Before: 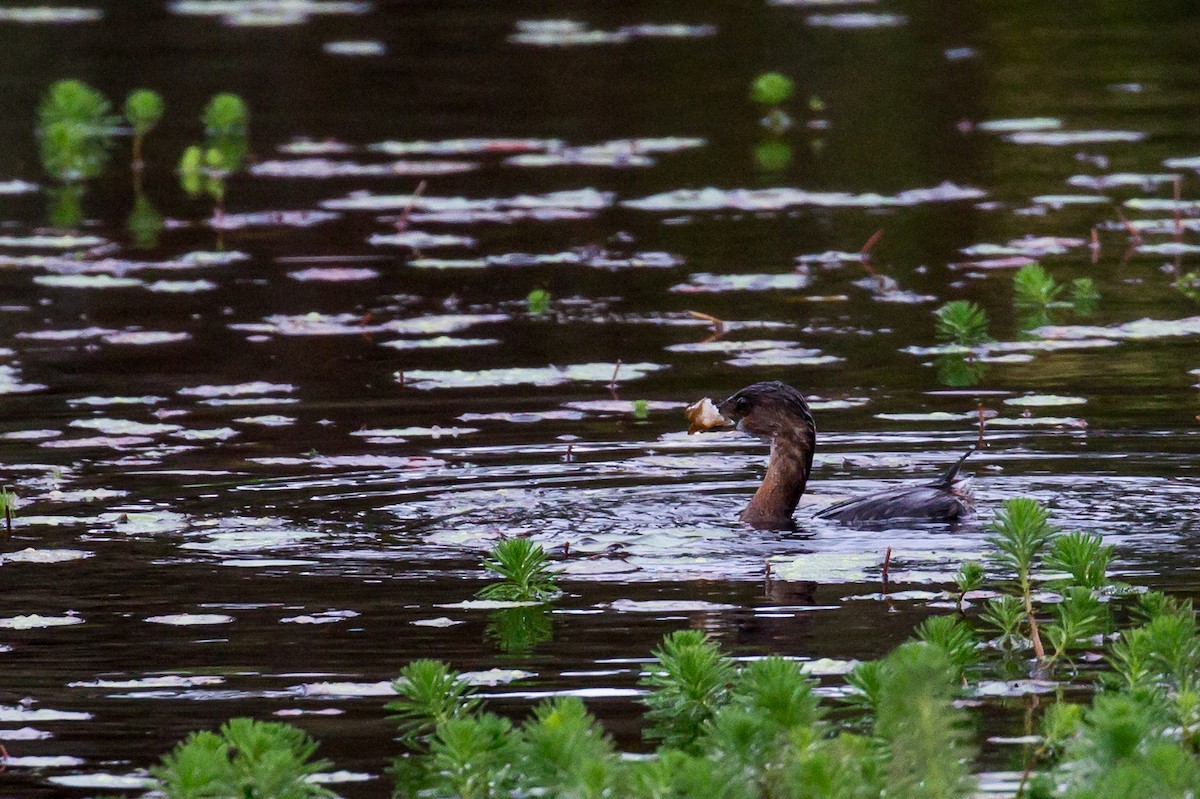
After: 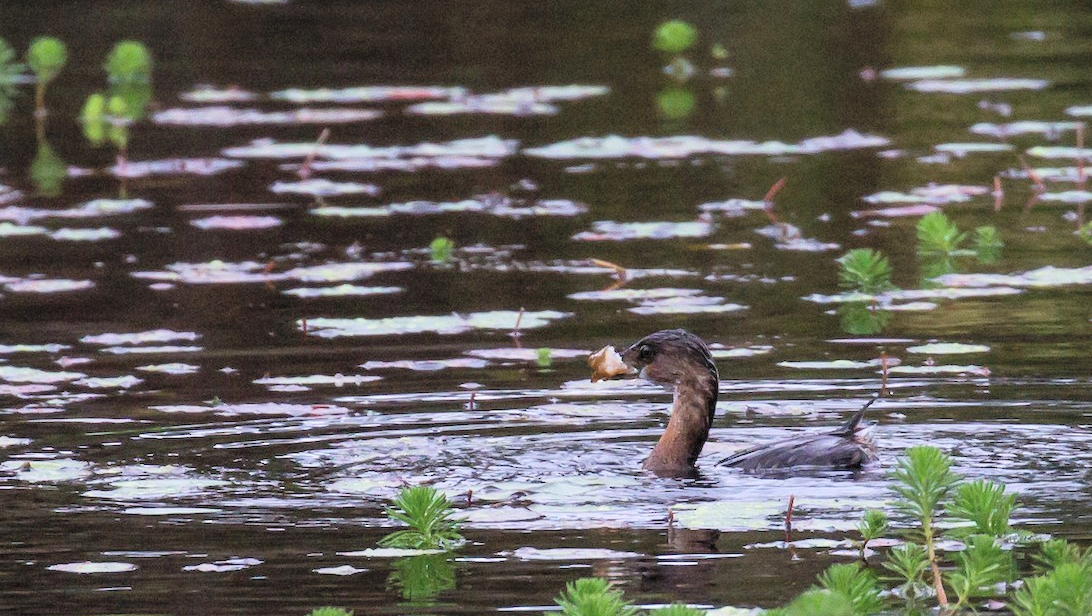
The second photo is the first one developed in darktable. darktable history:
crop: left 8.155%, top 6.611%, bottom 15.385%
contrast brightness saturation: brightness 0.28
